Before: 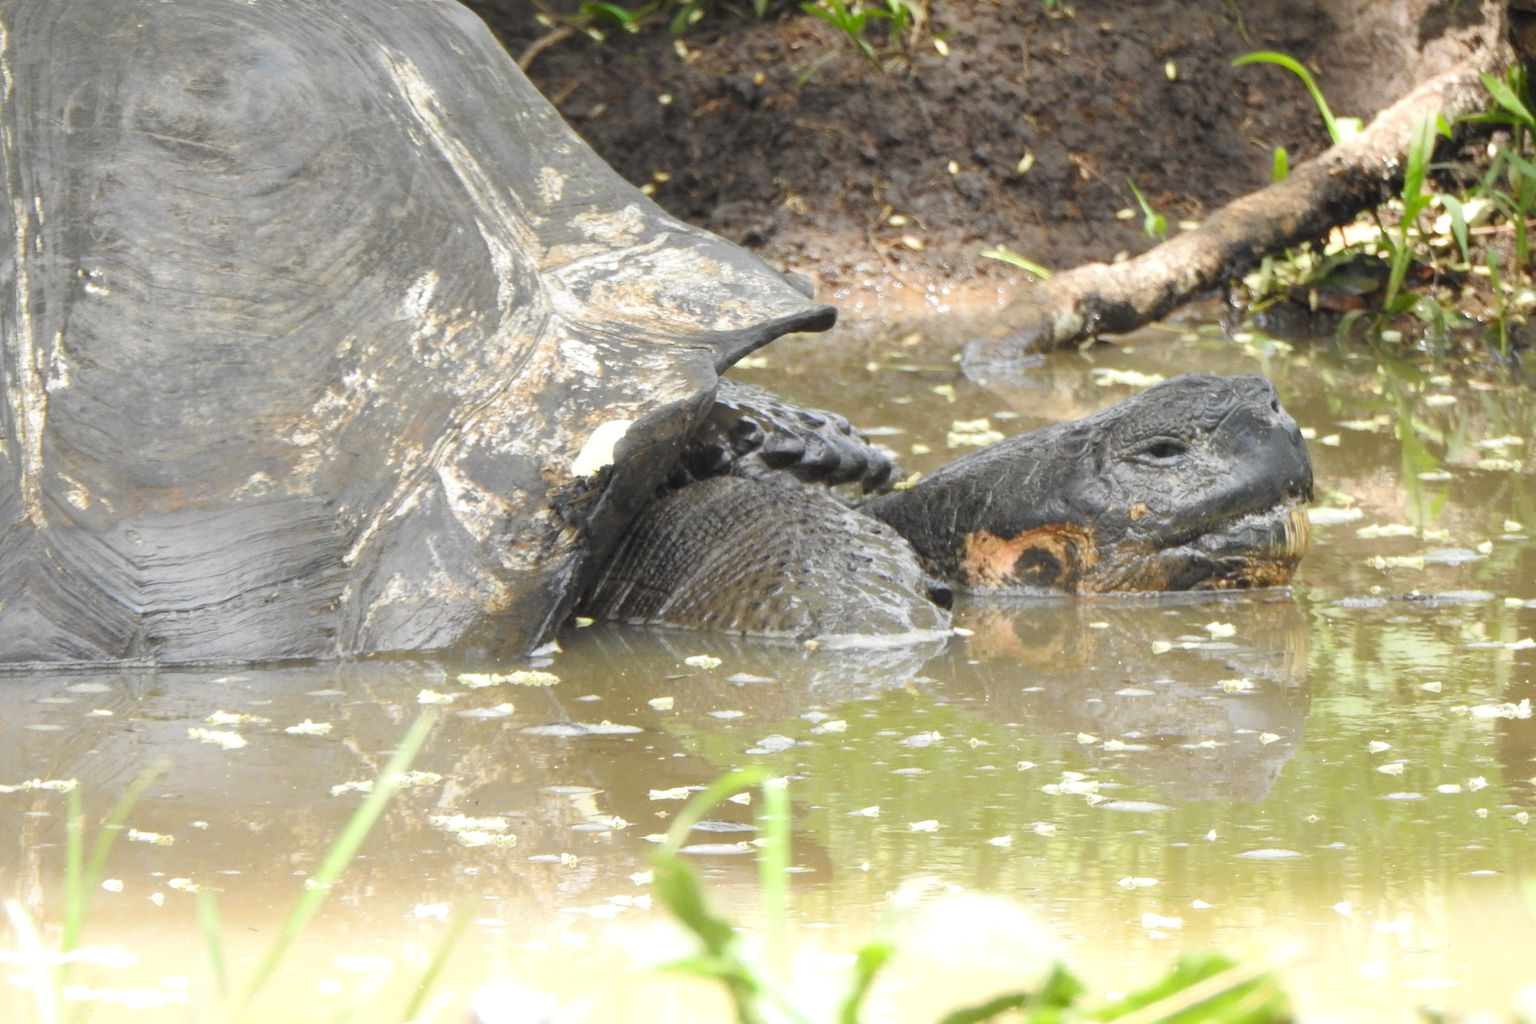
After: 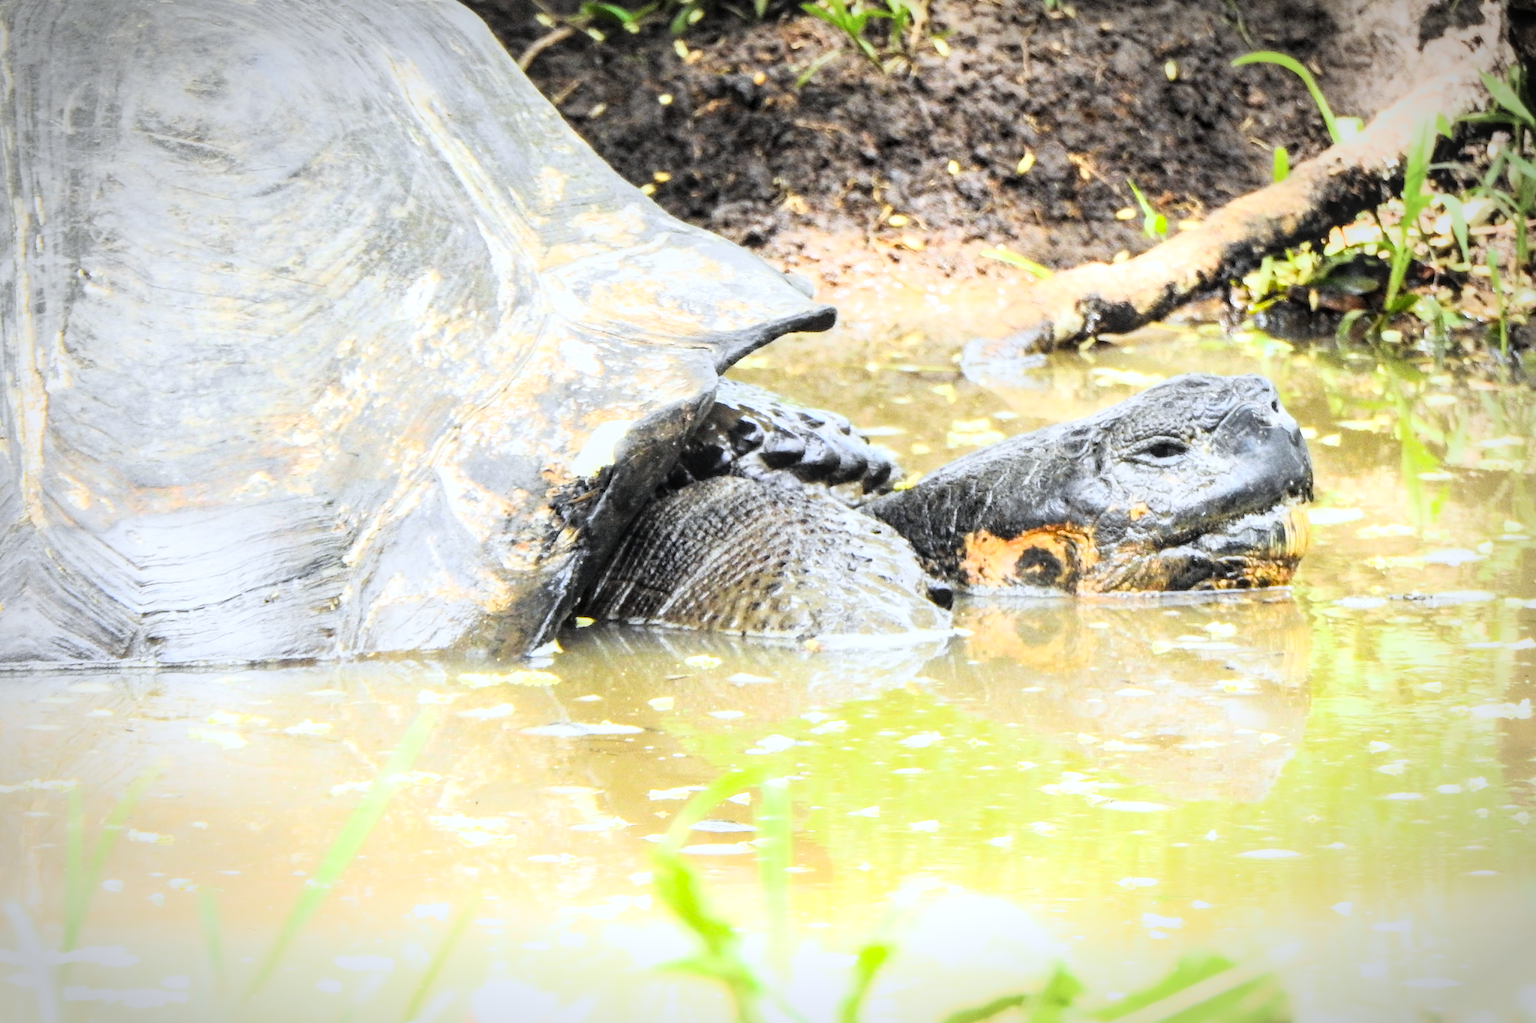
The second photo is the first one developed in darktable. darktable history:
rgb curve: curves: ch0 [(0, 0) (0.21, 0.15) (0.24, 0.21) (0.5, 0.75) (0.75, 0.96) (0.89, 0.99) (1, 1)]; ch1 [(0, 0.02) (0.21, 0.13) (0.25, 0.2) (0.5, 0.67) (0.75, 0.9) (0.89, 0.97) (1, 1)]; ch2 [(0, 0.02) (0.21, 0.13) (0.25, 0.2) (0.5, 0.67) (0.75, 0.9) (0.89, 0.97) (1, 1)], compensate middle gray true
vignetting: automatic ratio true
color balance rgb: perceptual saturation grading › global saturation 25%, global vibrance 10%
local contrast: on, module defaults
white balance: red 0.974, blue 1.044
